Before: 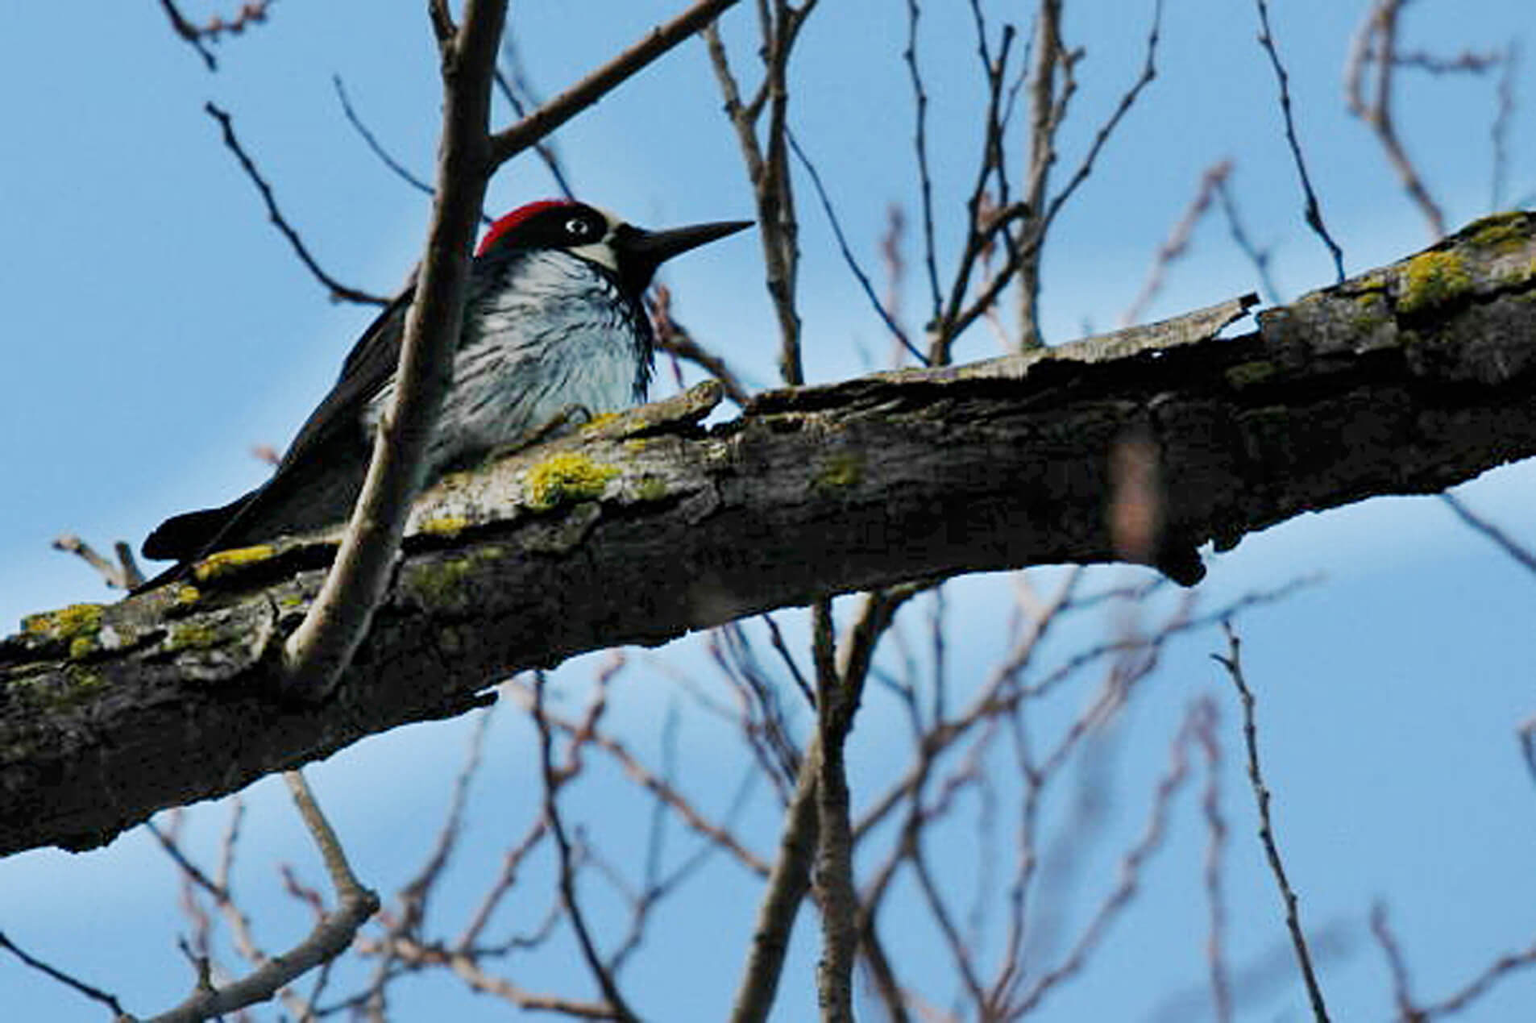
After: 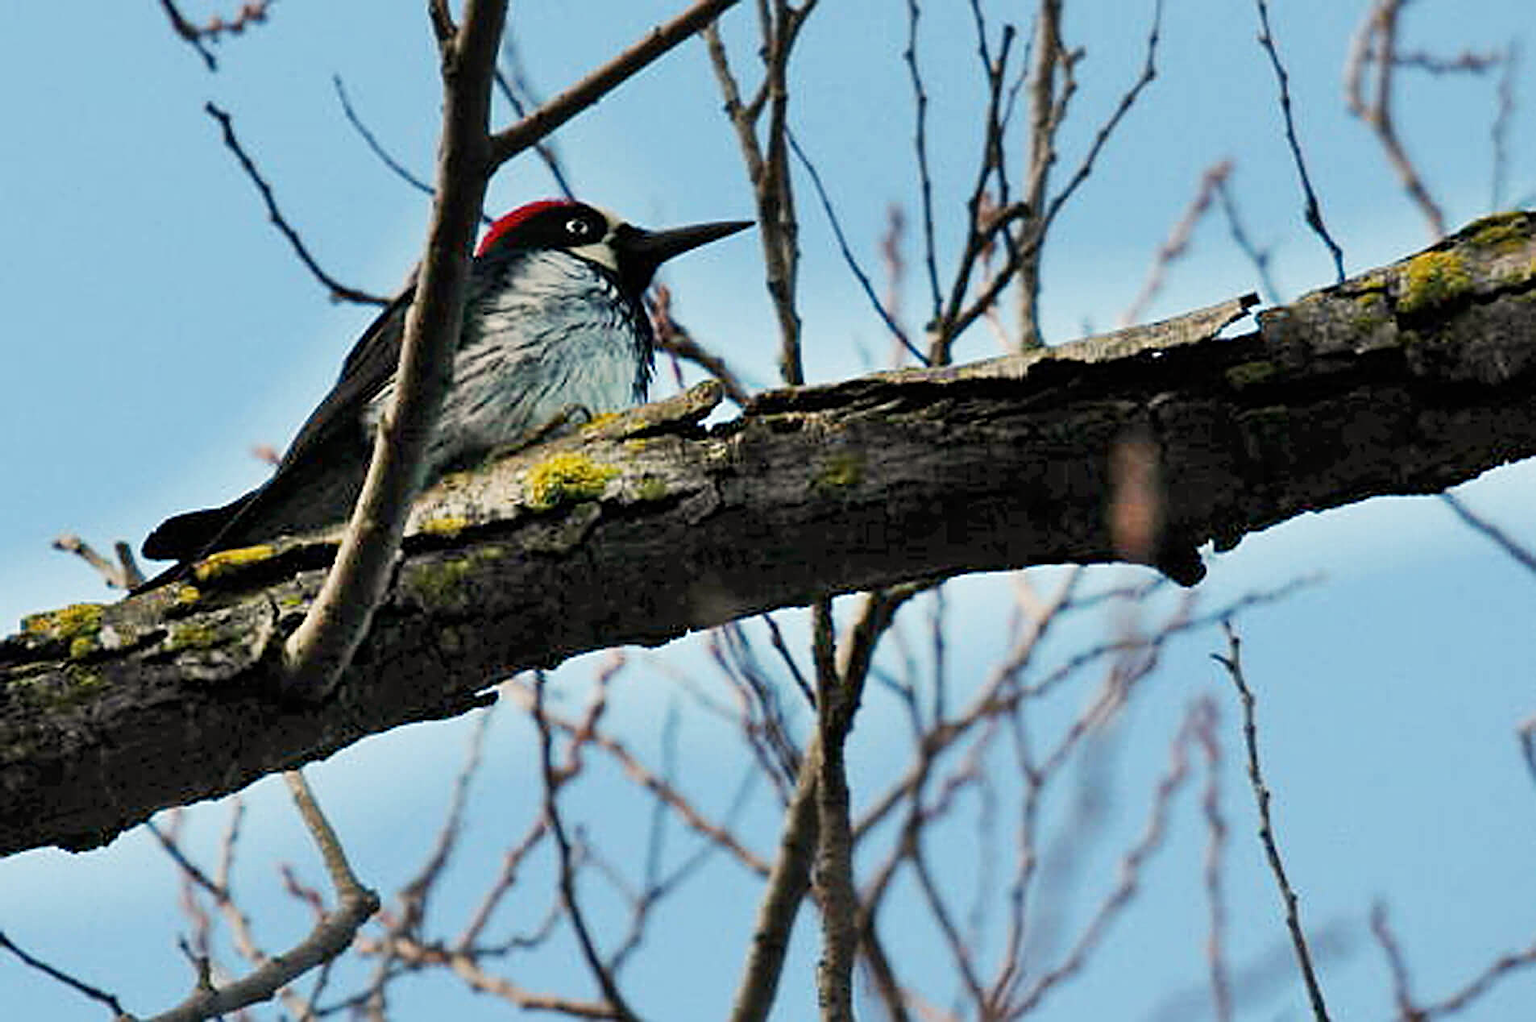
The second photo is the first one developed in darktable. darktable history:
exposure: exposure 0.2 EV, compensate highlight preservation false
white balance: red 1.045, blue 0.932
sharpen: on, module defaults
